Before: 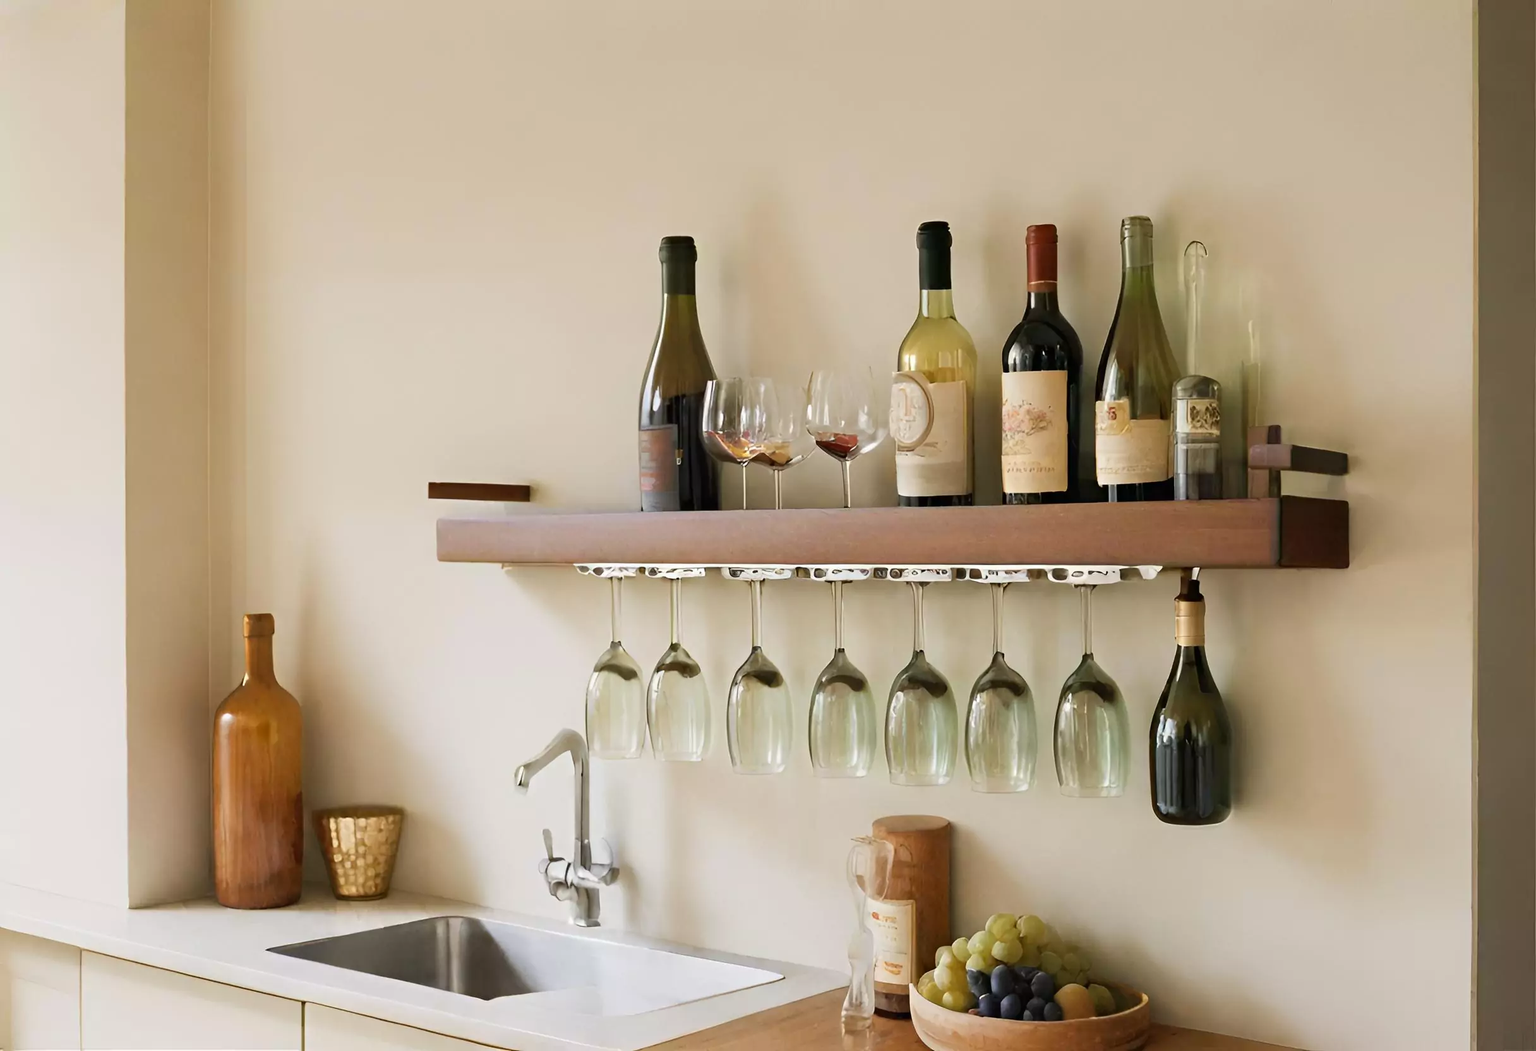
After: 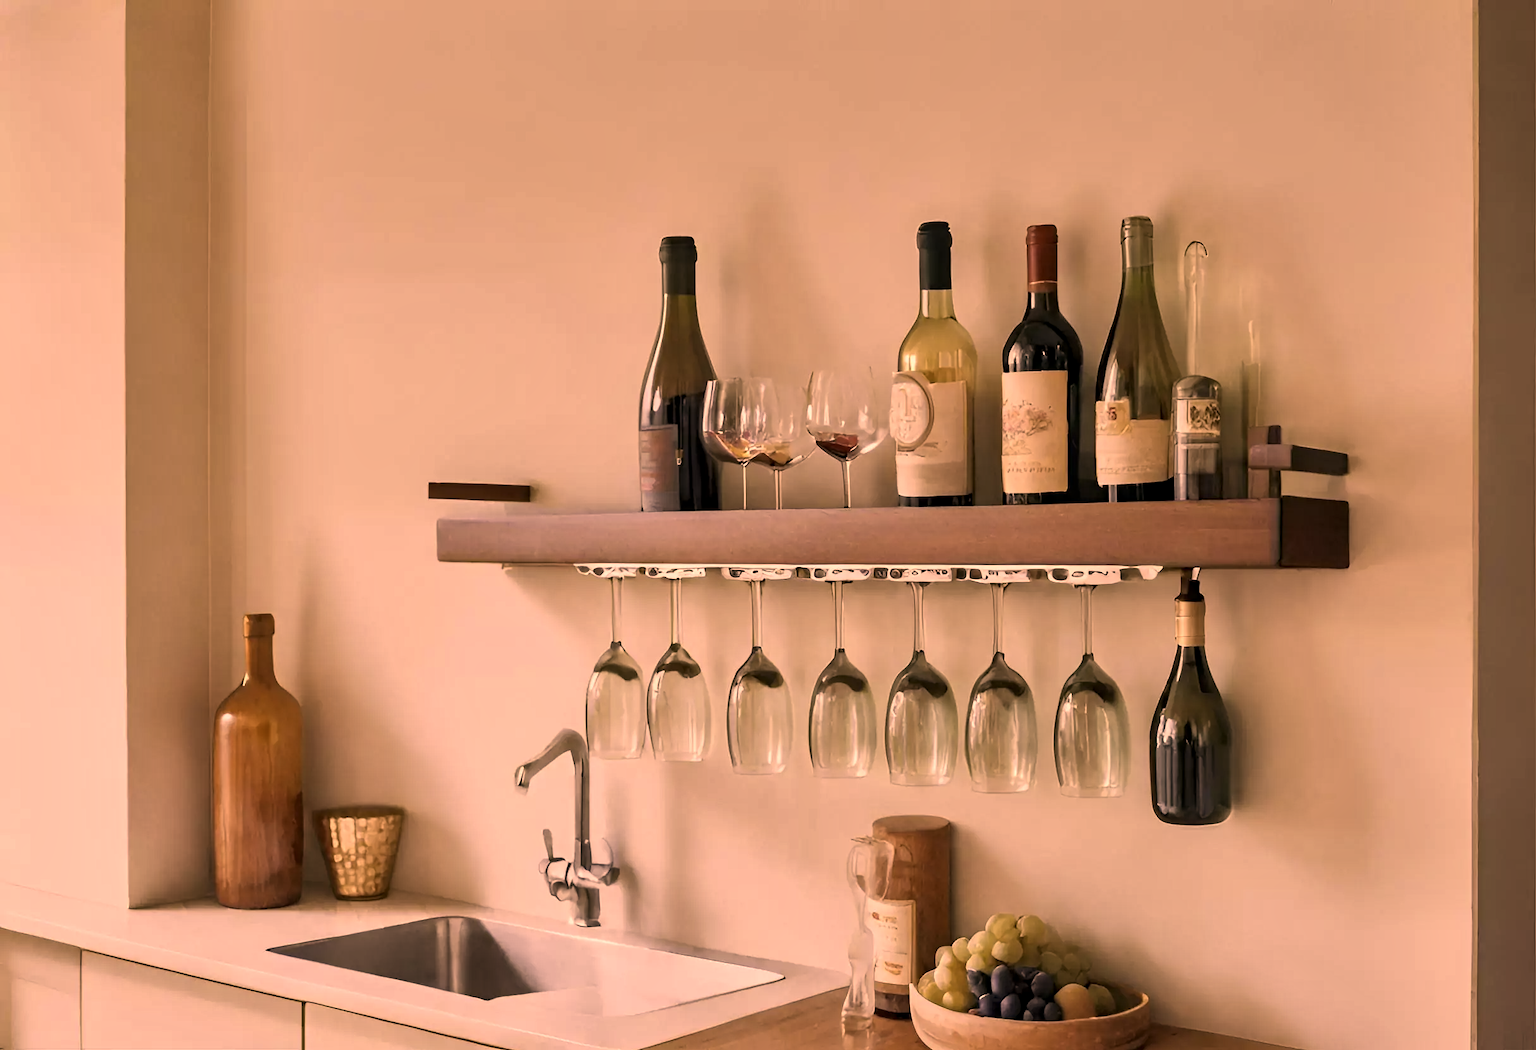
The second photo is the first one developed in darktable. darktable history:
local contrast: on, module defaults
sharpen: radius 5.325, amount 0.312, threshold 26.433
shadows and highlights: soften with gaussian
color correction: highlights a* 40, highlights b* 40, saturation 0.69
